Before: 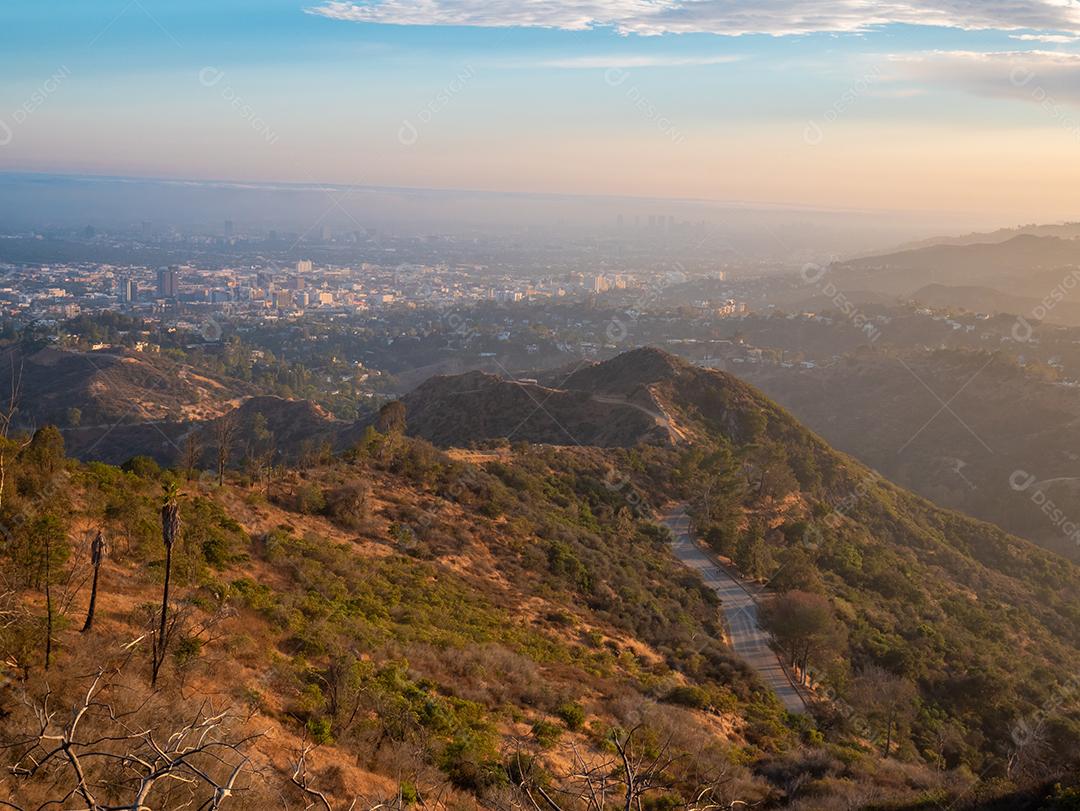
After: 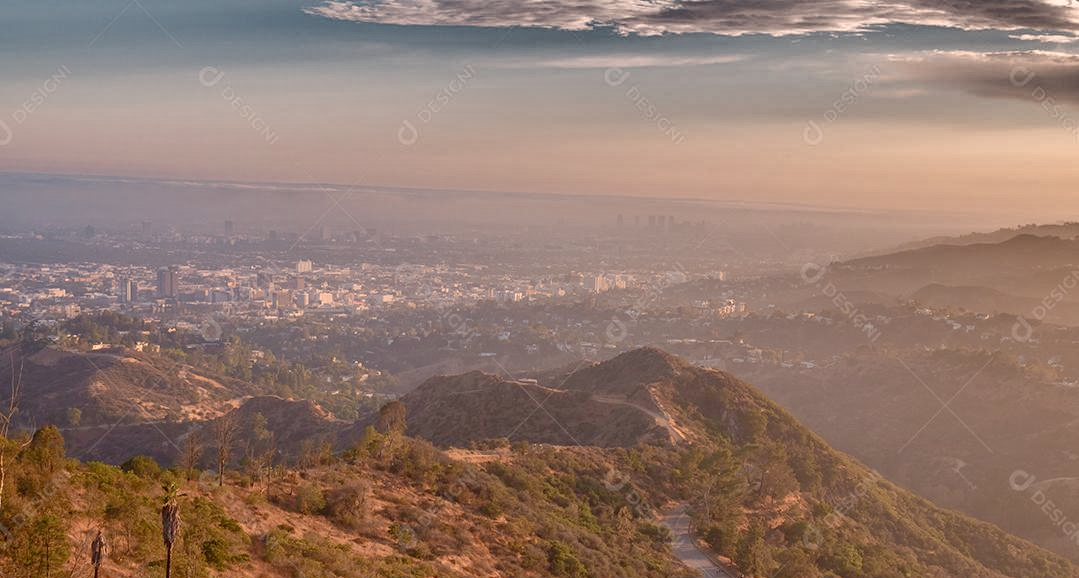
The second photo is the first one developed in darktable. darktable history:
color correction: highlights a* 10.22, highlights b* 9.64, shadows a* 8.08, shadows b* 8.49, saturation 0.776
exposure: exposure 0.607 EV, compensate highlight preservation false
shadows and highlights: shadows 20.74, highlights -81.51, soften with gaussian
color balance rgb: shadows lift › chroma 2.004%, shadows lift › hue 250.11°, linear chroma grading › shadows -1.828%, linear chroma grading › highlights -13.987%, linear chroma grading › global chroma -9.88%, linear chroma grading › mid-tones -10.326%, perceptual saturation grading › global saturation 20%, perceptual saturation grading › highlights -25.357%, perceptual saturation grading › shadows 24.02%, contrast -19.56%
crop: right 0.001%, bottom 28.723%
